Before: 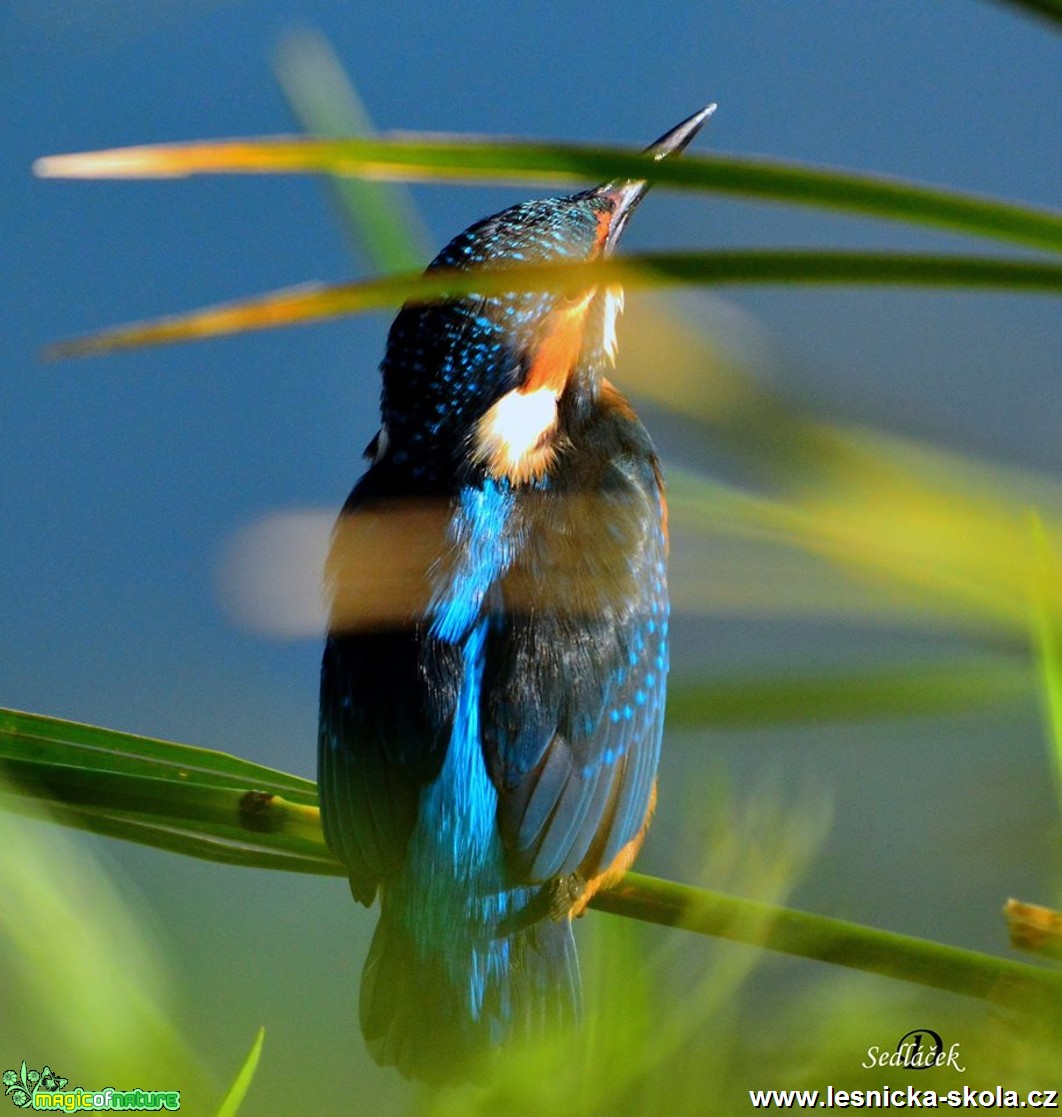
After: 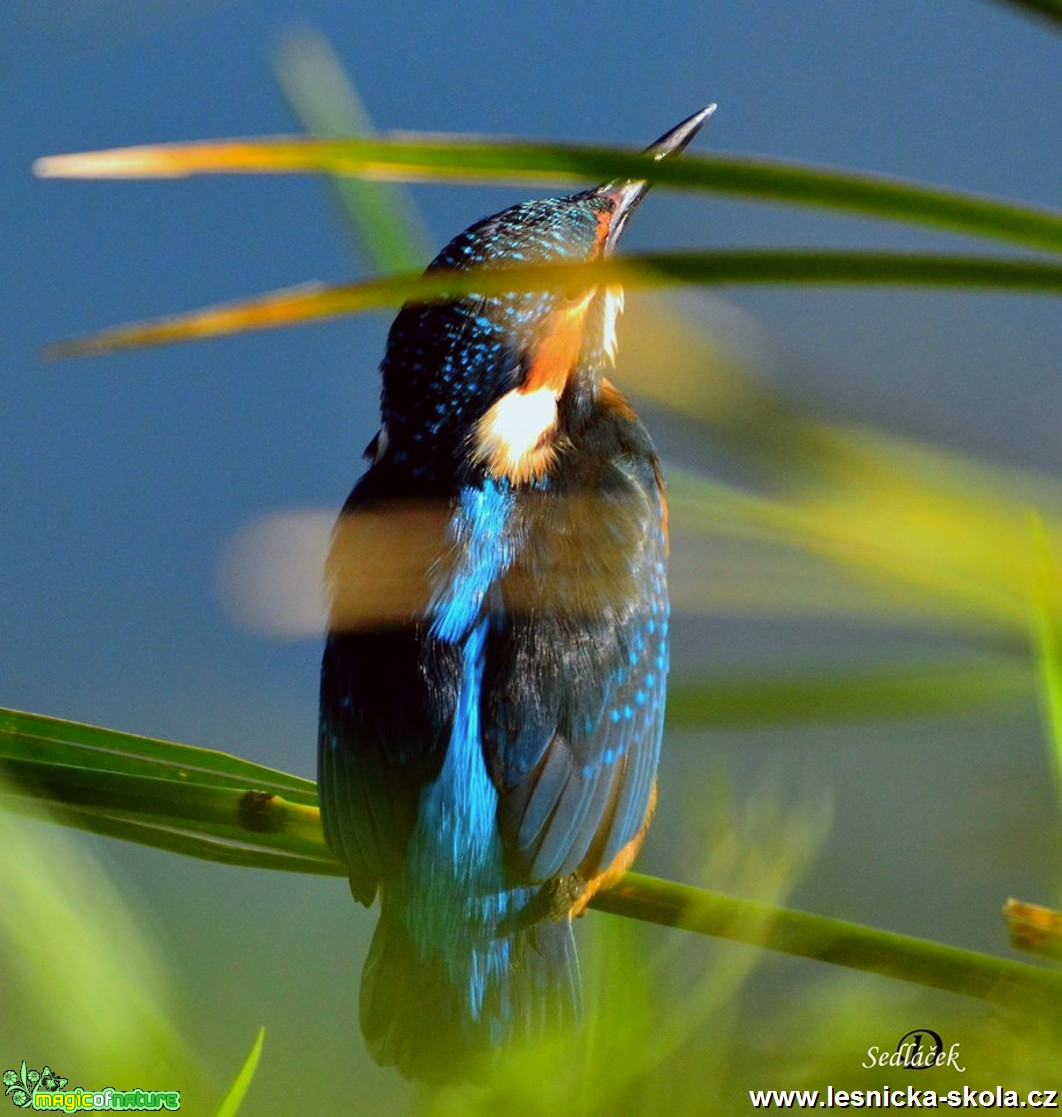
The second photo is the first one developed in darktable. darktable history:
color correction: highlights a* -0.882, highlights b* 4.62, shadows a* 3.54
